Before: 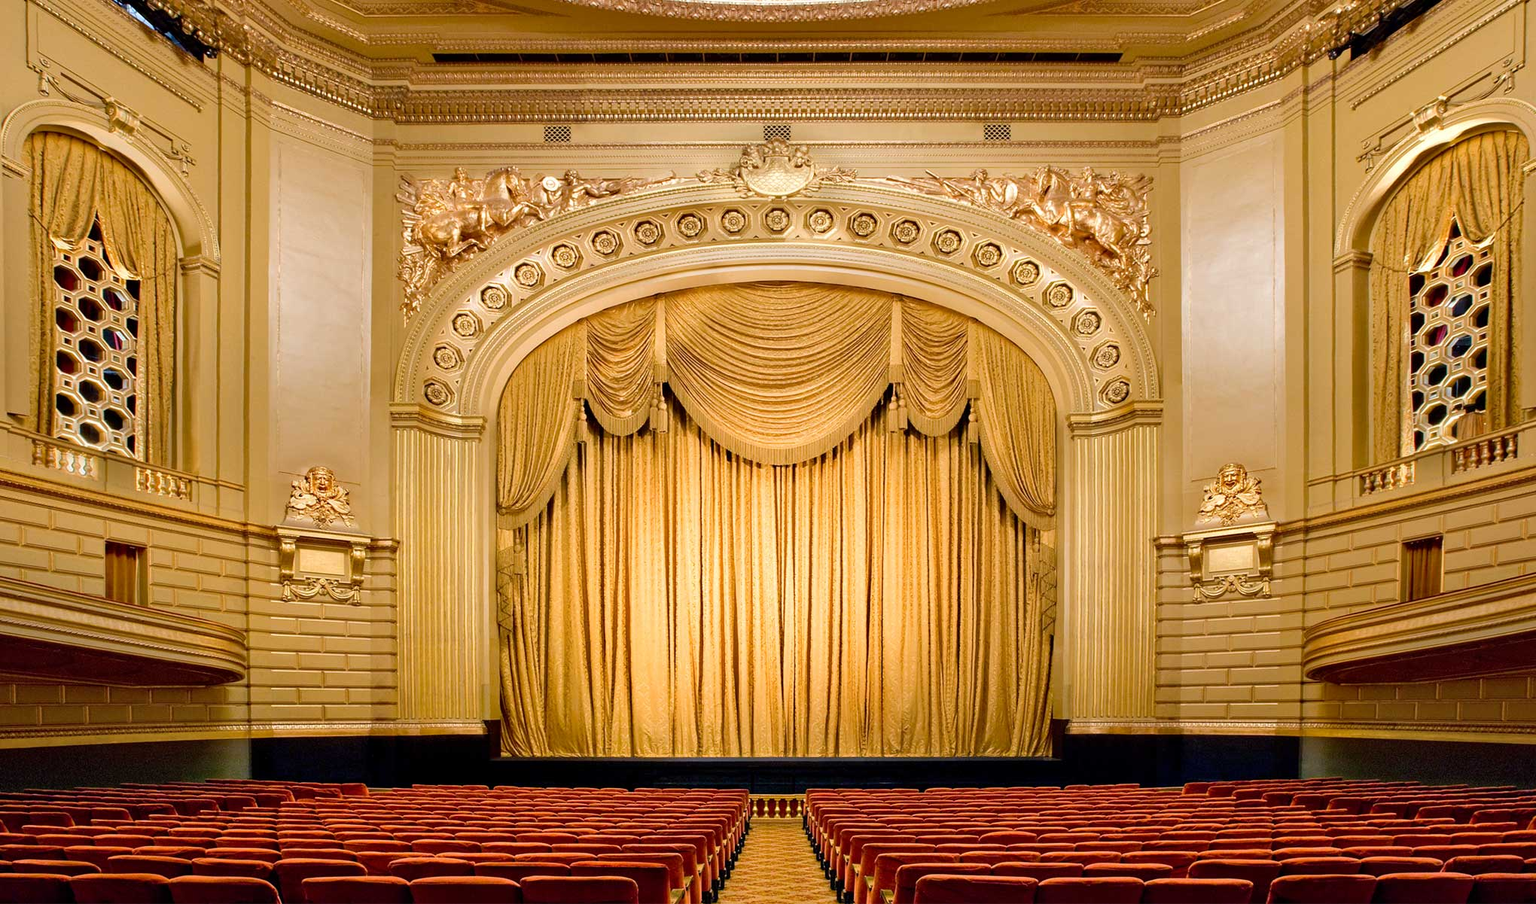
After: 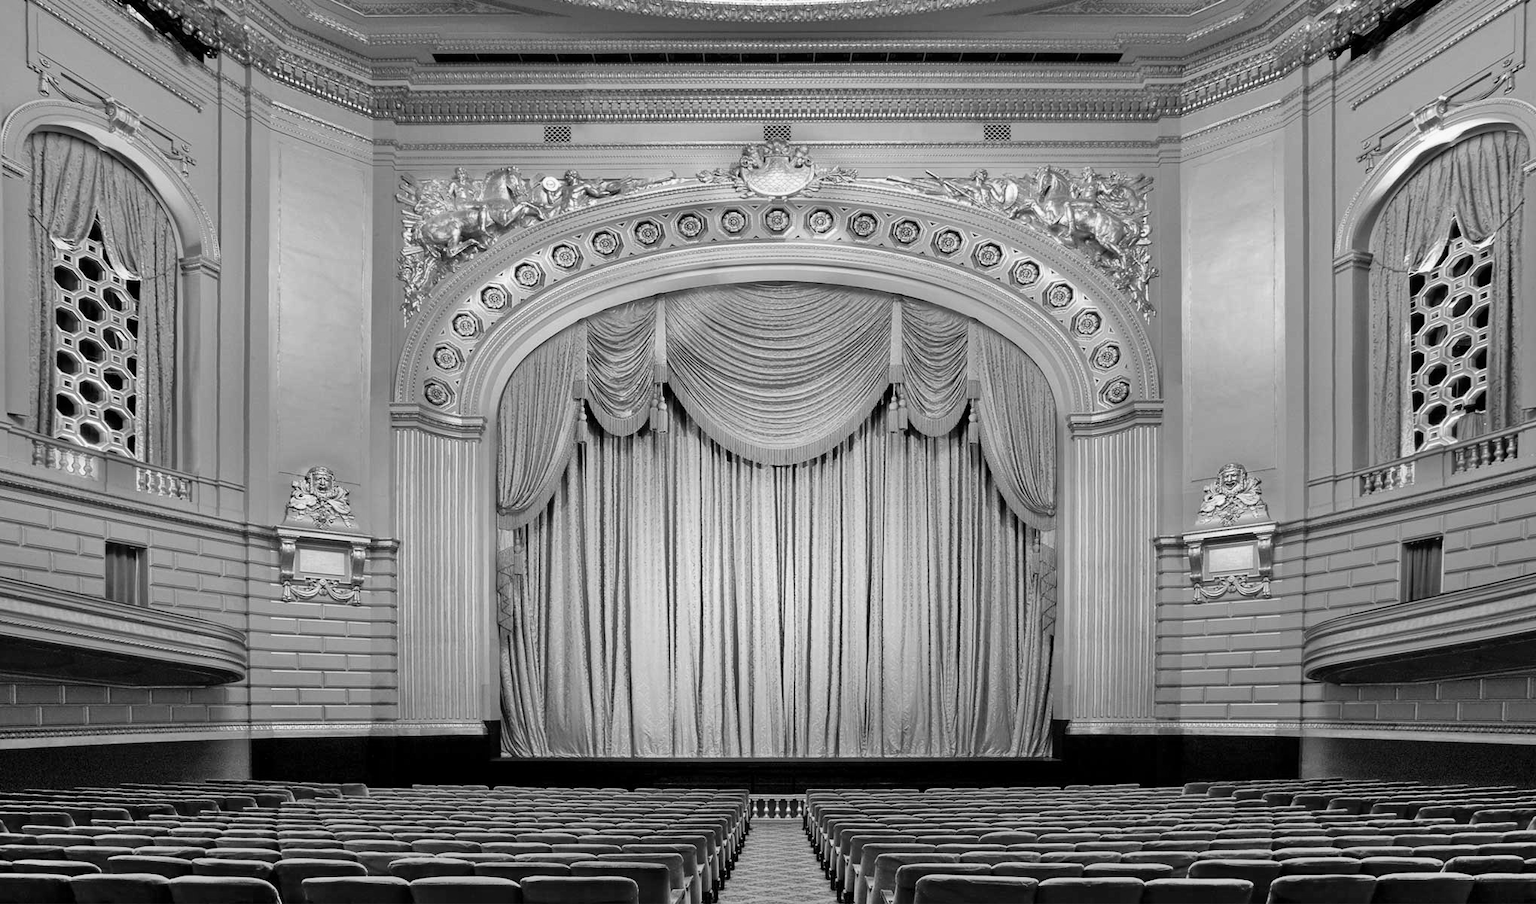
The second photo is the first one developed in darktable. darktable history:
shadows and highlights: shadows 52.42, soften with gaussian
monochrome: on, module defaults
color balance rgb: perceptual saturation grading › global saturation 20%, global vibrance 20%
